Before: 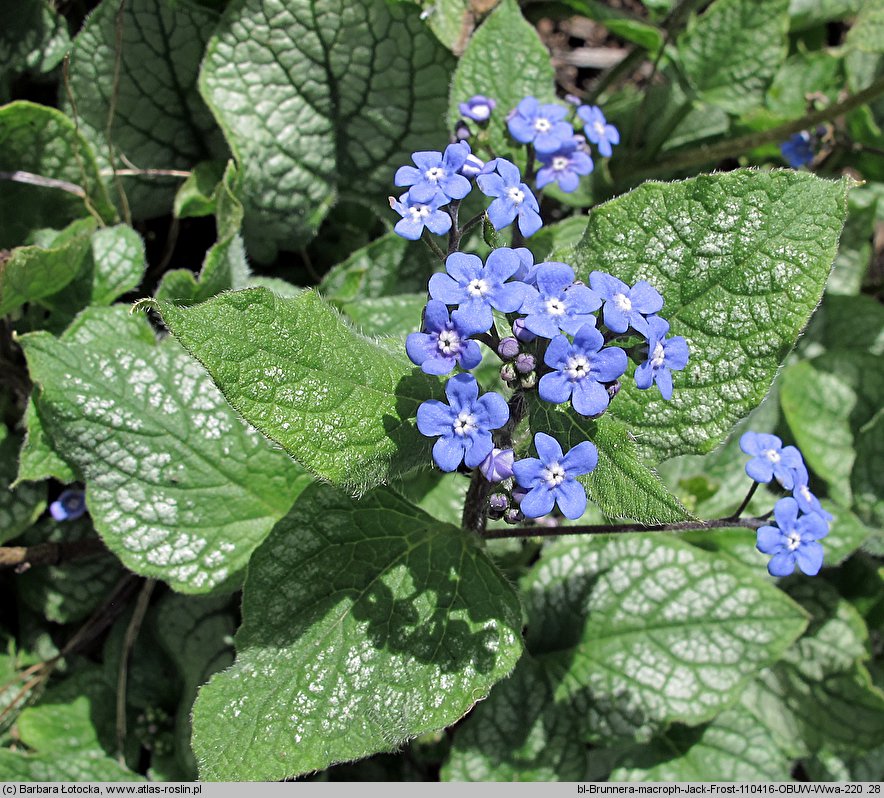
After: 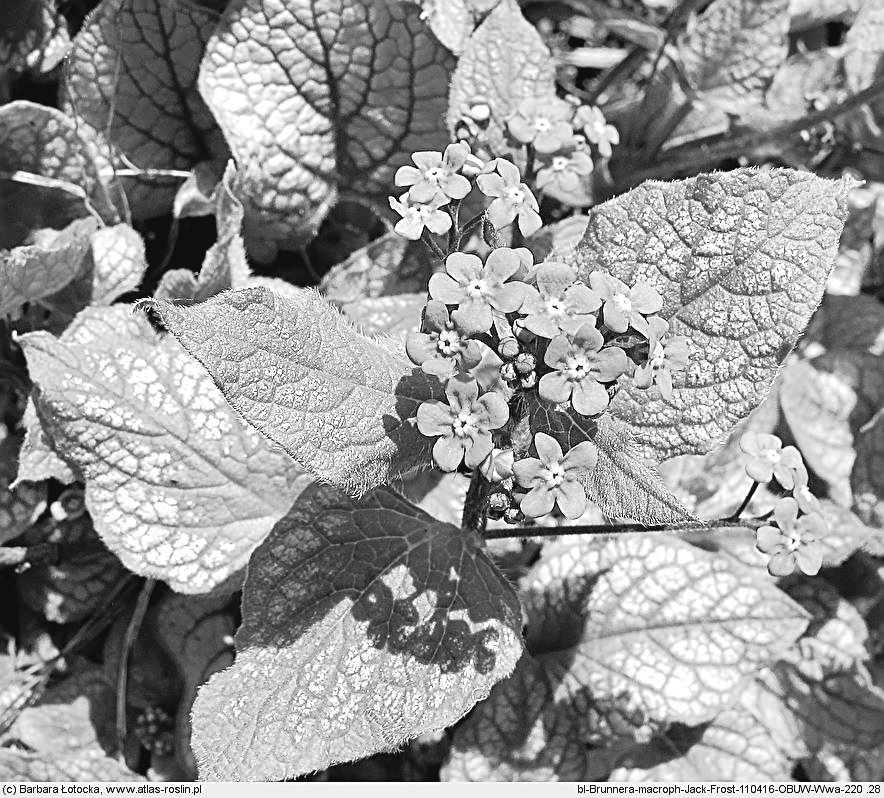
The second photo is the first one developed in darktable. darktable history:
white balance: red 0.924, blue 1.095
monochrome: a -6.99, b 35.61, size 1.4
tone curve: curves: ch0 [(0, 0.045) (0.155, 0.169) (0.46, 0.466) (0.751, 0.788) (1, 0.961)]; ch1 [(0, 0) (0.43, 0.408) (0.472, 0.469) (0.505, 0.503) (0.553, 0.555) (0.592, 0.581) (1, 1)]; ch2 [(0, 0) (0.505, 0.495) (0.579, 0.569) (1, 1)], color space Lab, independent channels, preserve colors none
sharpen: on, module defaults
exposure: black level correction 0.001, exposure 0.955 EV, compensate exposure bias true, compensate highlight preservation false
